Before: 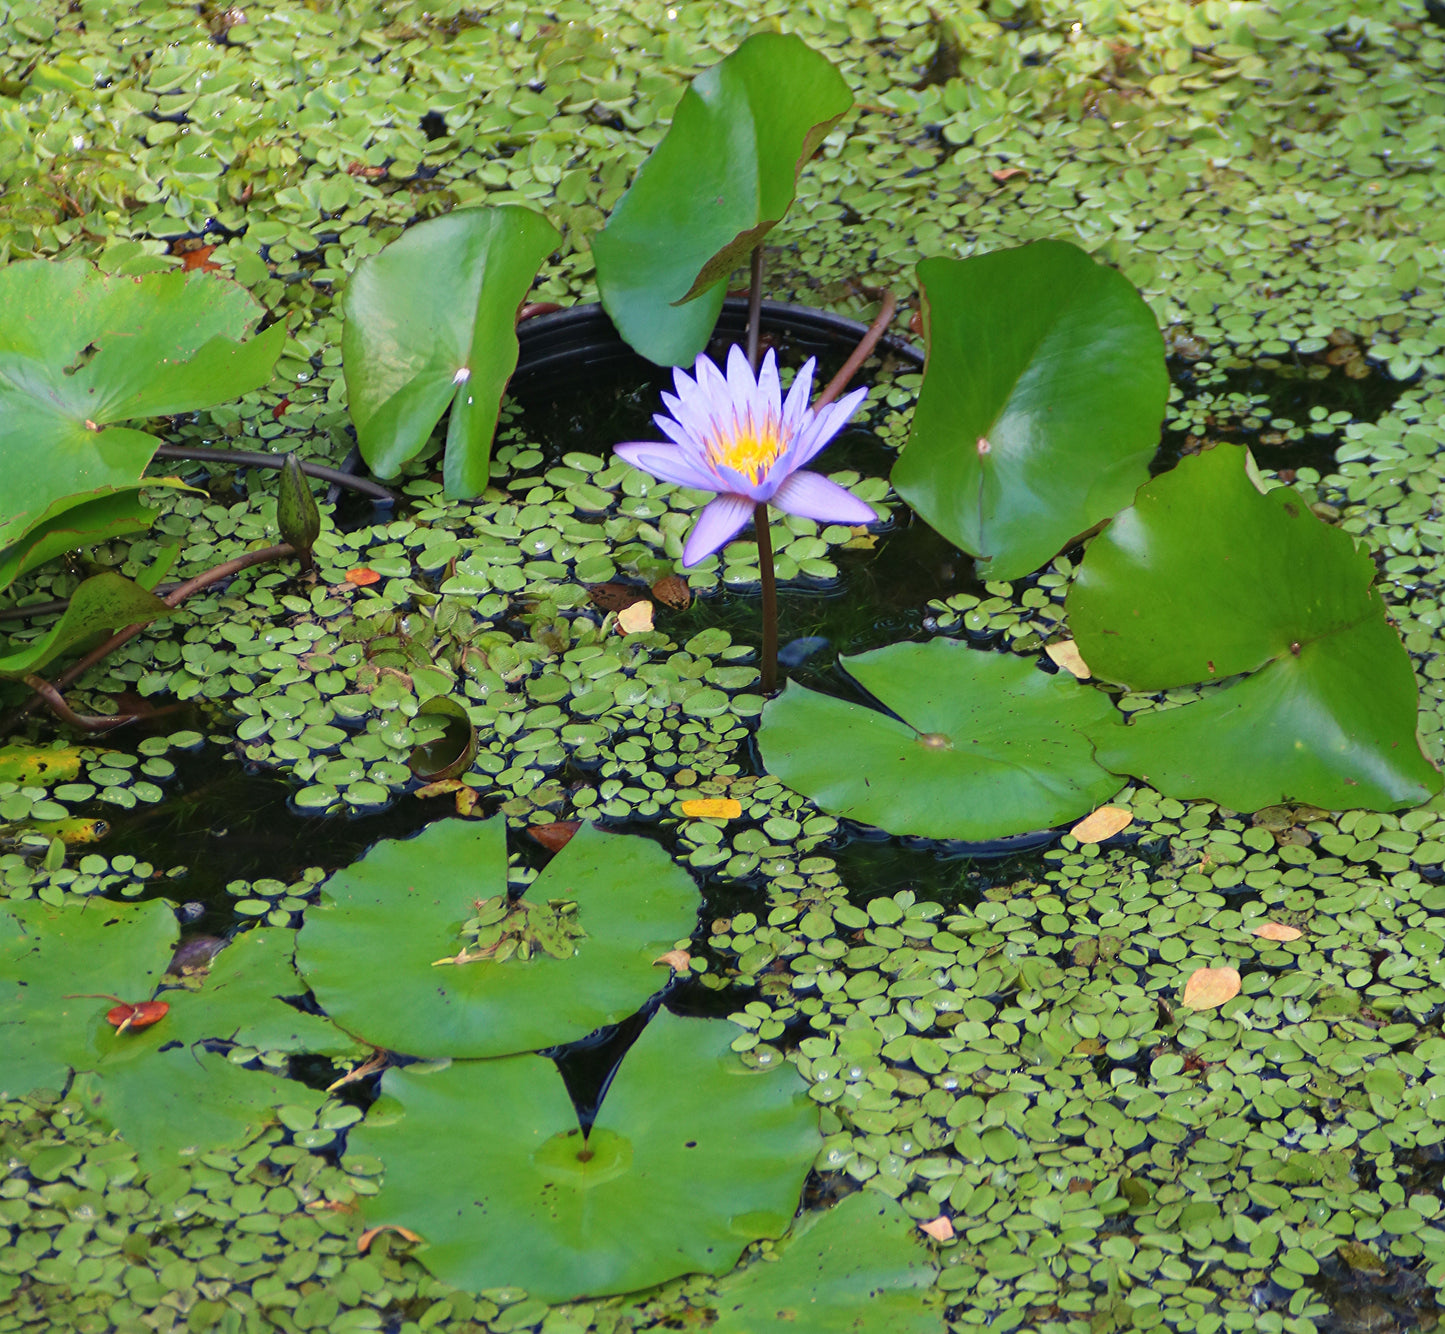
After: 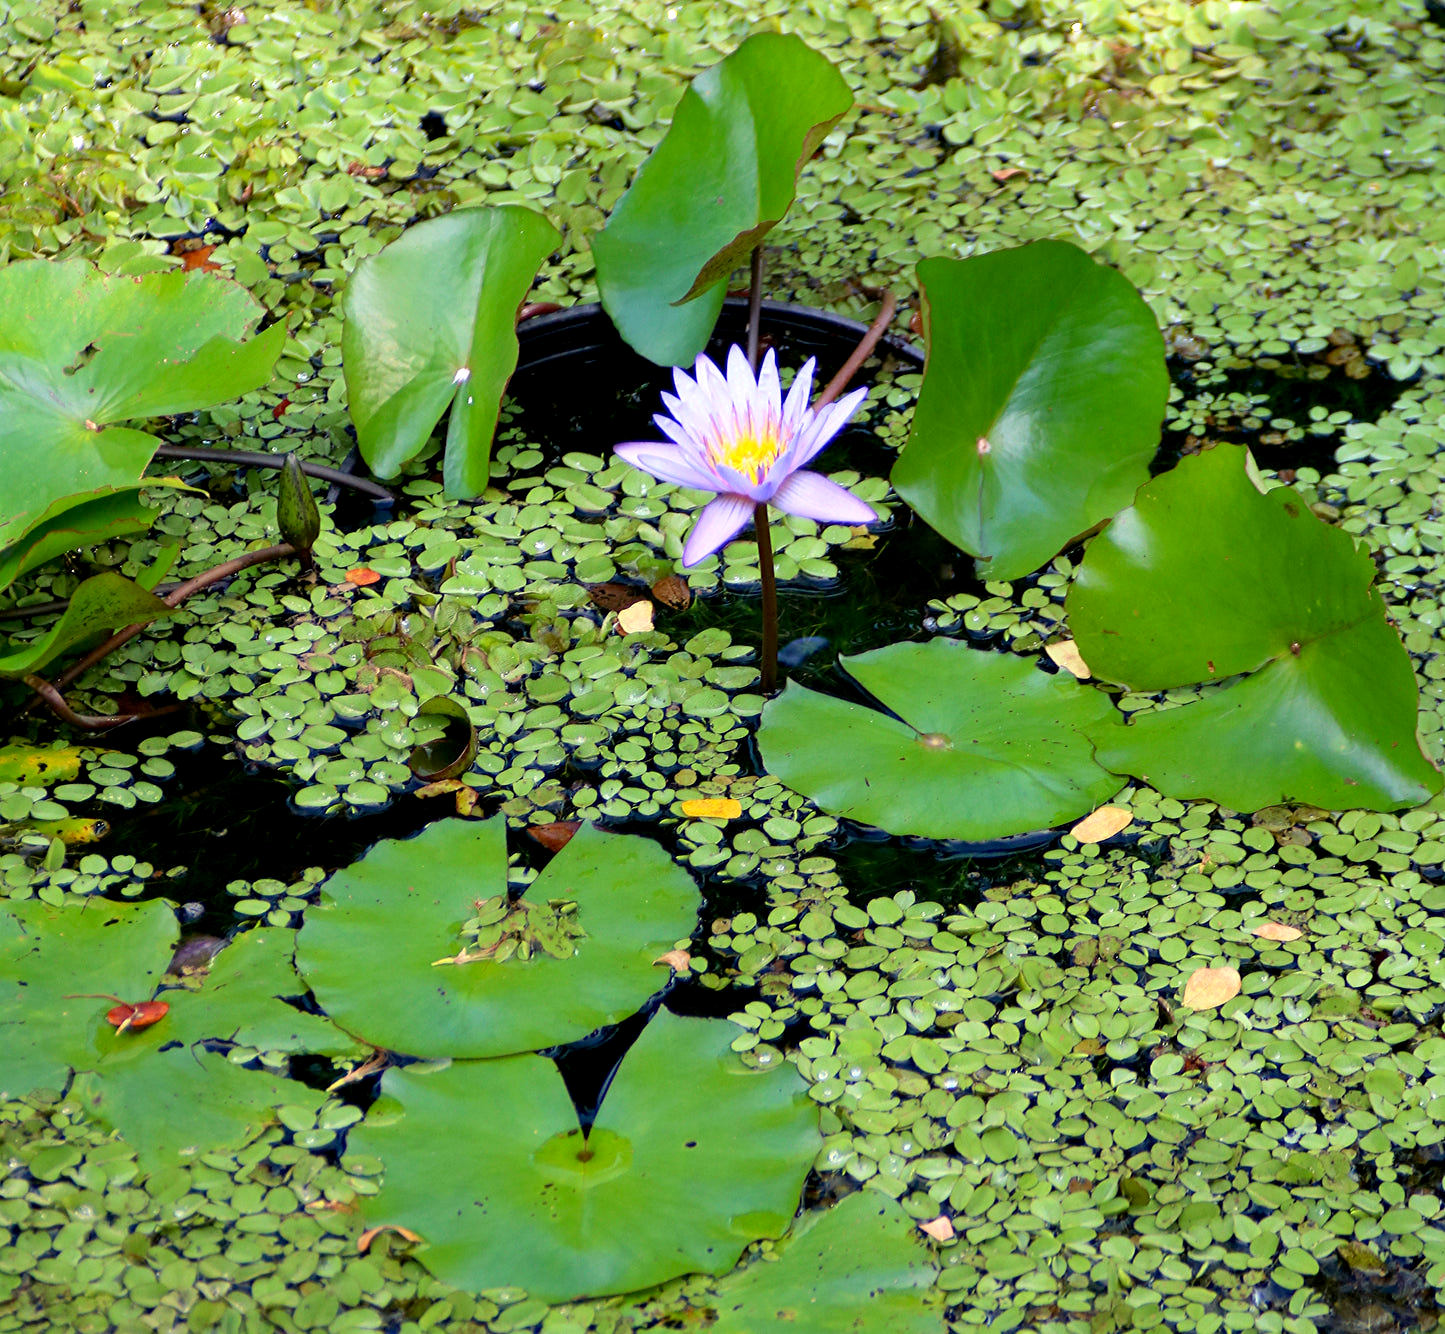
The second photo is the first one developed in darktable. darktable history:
exposure: black level correction 0.013, compensate exposure bias true, compensate highlight preservation false
tone equalizer: -8 EV -0.455 EV, -7 EV -0.384 EV, -6 EV -0.306 EV, -5 EV -0.215 EV, -3 EV 0.224 EV, -2 EV 0.328 EV, -1 EV 0.369 EV, +0 EV 0.388 EV
